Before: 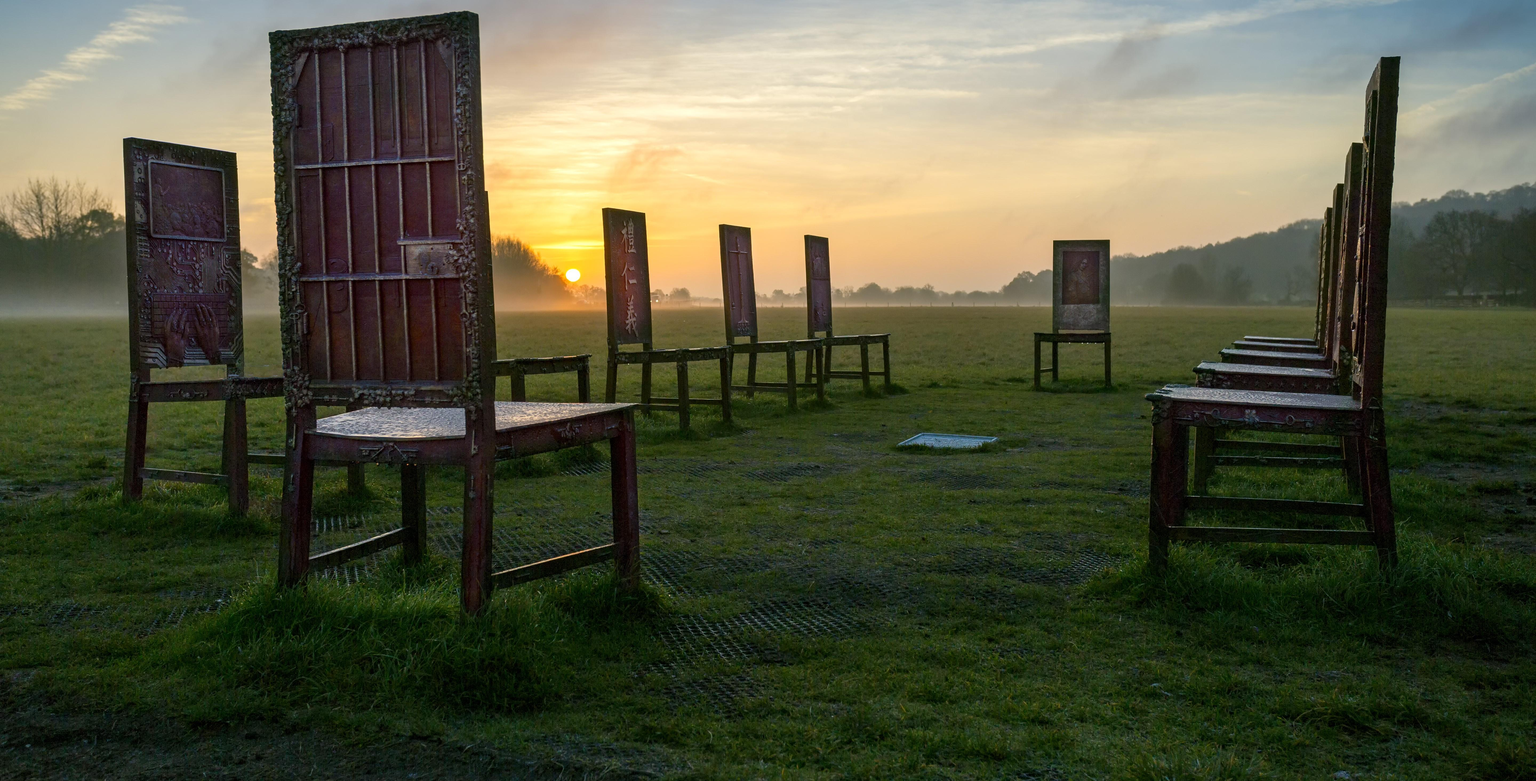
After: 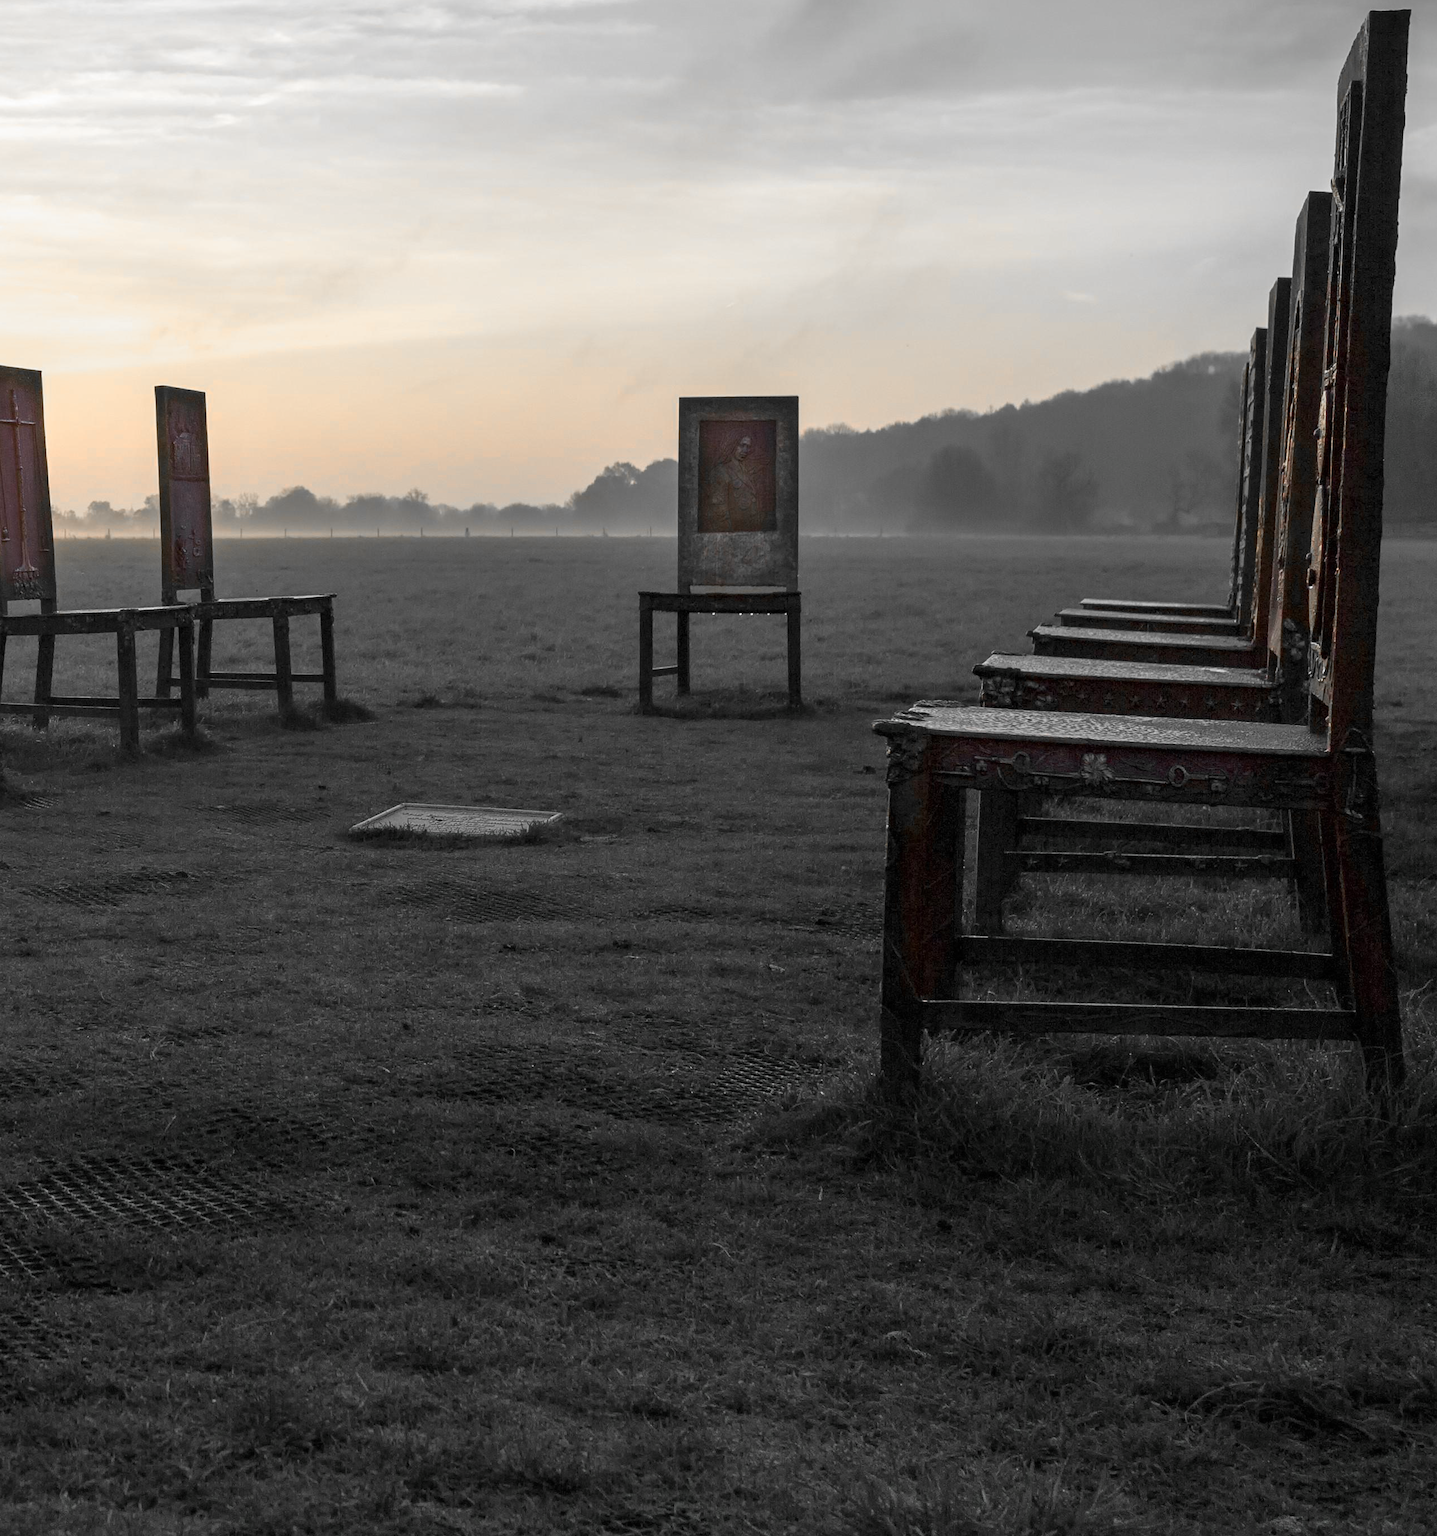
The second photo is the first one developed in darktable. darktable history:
color zones: curves: ch0 [(0, 0.65) (0.096, 0.644) (0.221, 0.539) (0.429, 0.5) (0.571, 0.5) (0.714, 0.5) (0.857, 0.5) (1, 0.65)]; ch1 [(0, 0.5) (0.143, 0.5) (0.257, -0.002) (0.429, 0.04) (0.571, -0.001) (0.714, -0.015) (0.857, 0.024) (1, 0.5)]
crop: left 47.596%, top 6.688%, right 7.964%
